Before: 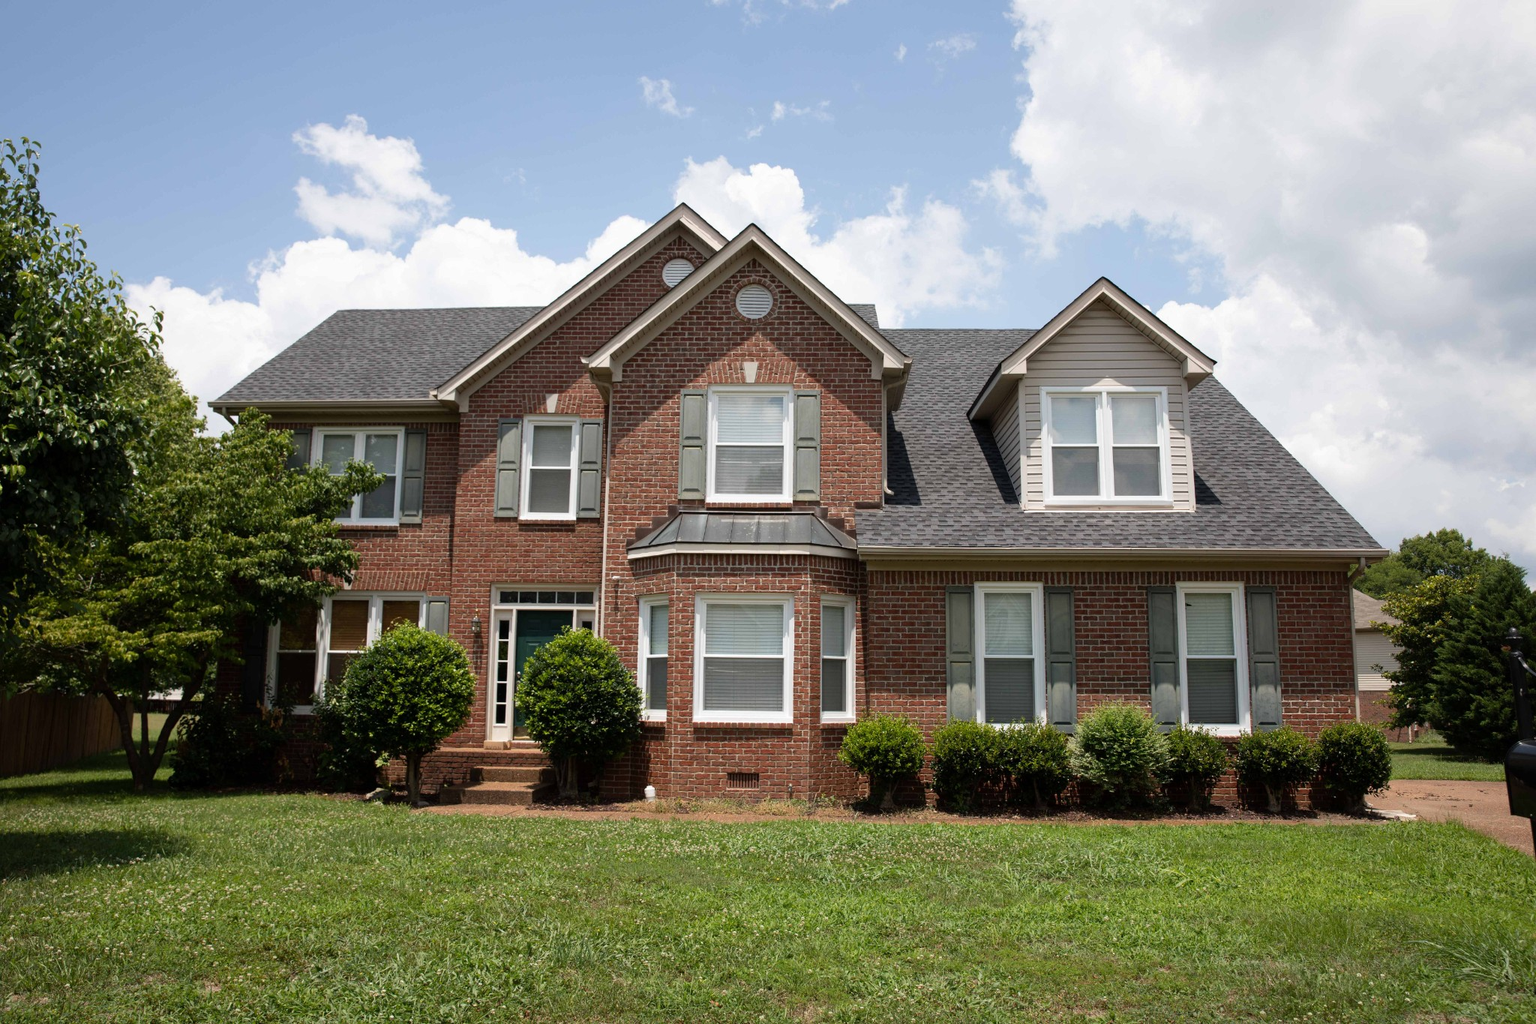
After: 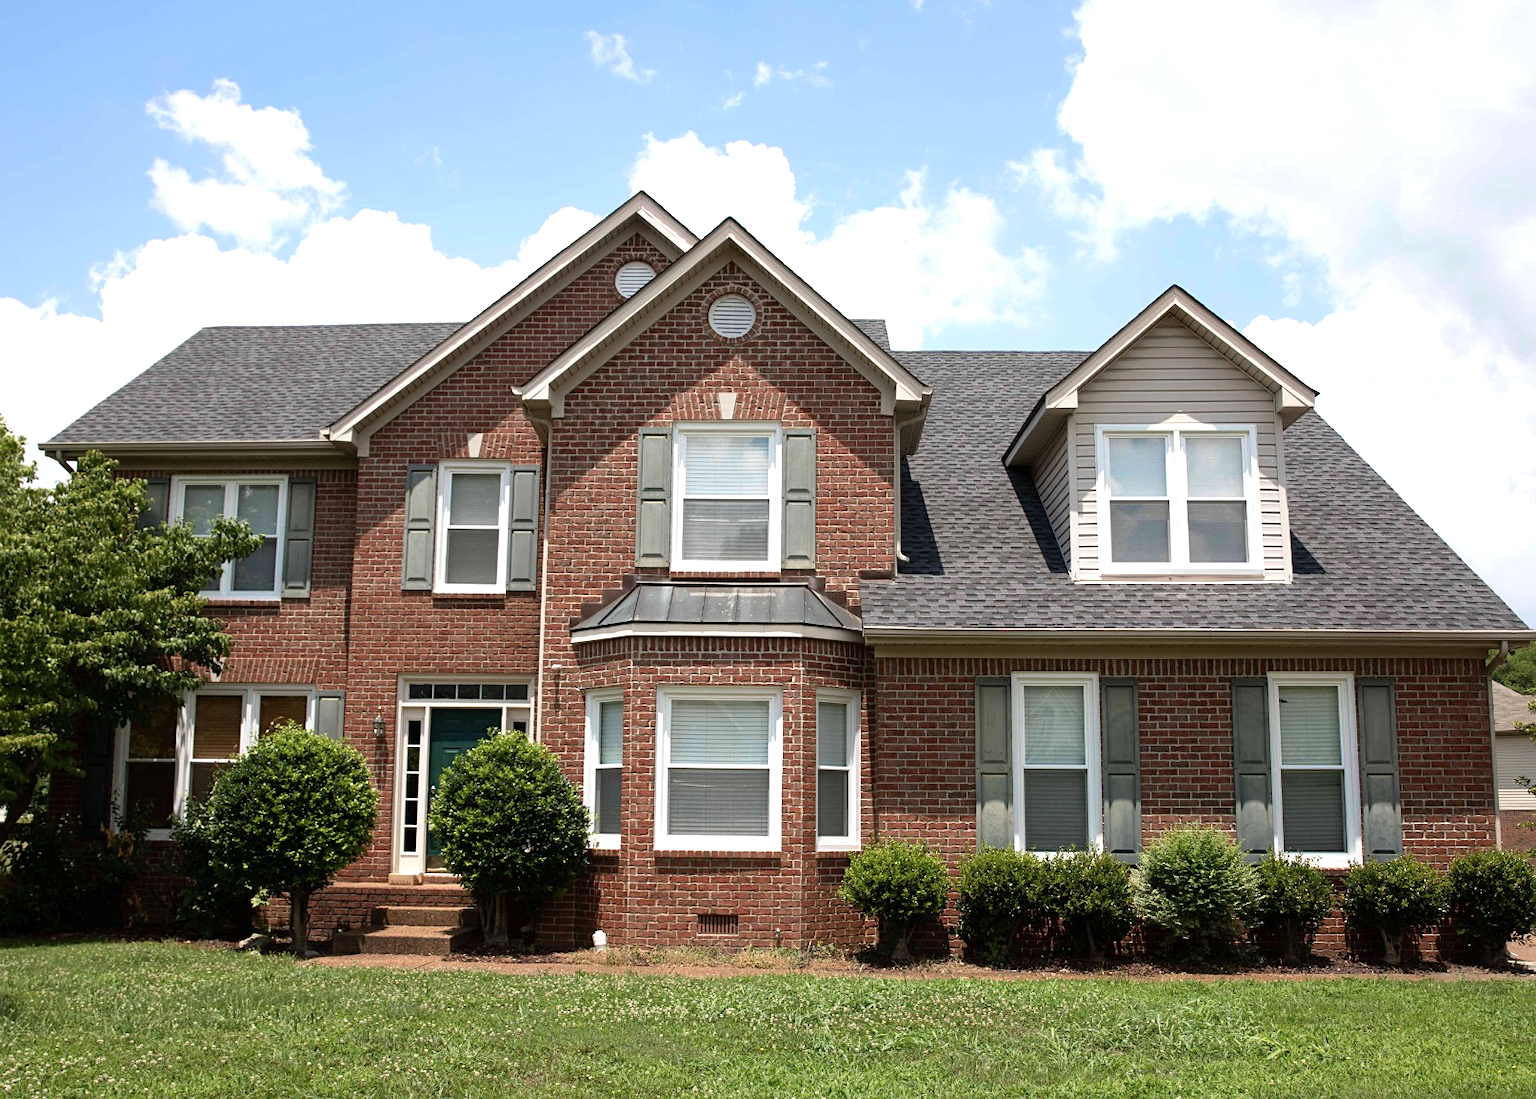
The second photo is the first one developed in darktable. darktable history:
crop: left 11.61%, top 5.177%, right 9.596%, bottom 10.199%
tone equalizer: -8 EV -0.433 EV, -7 EV -0.384 EV, -6 EV -0.348 EV, -5 EV -0.228 EV, -3 EV 0.221 EV, -2 EV 0.332 EV, -1 EV 0.394 EV, +0 EV 0.439 EV, smoothing diameter 24.9%, edges refinement/feathering 11.64, preserve details guided filter
color calibration: illuminant same as pipeline (D50), adaptation XYZ, x 0.346, y 0.358, temperature 5009.98 K, gamut compression 2.99
color zones: curves: ch1 [(0.25, 0.5) (0.747, 0.71)]
contrast equalizer: octaves 7, y [[0.5 ×6], [0.5 ×6], [0.5, 0.5, 0.501, 0.545, 0.707, 0.863], [0 ×6], [0 ×6]], mix -0.304
sharpen: amount 0.211
